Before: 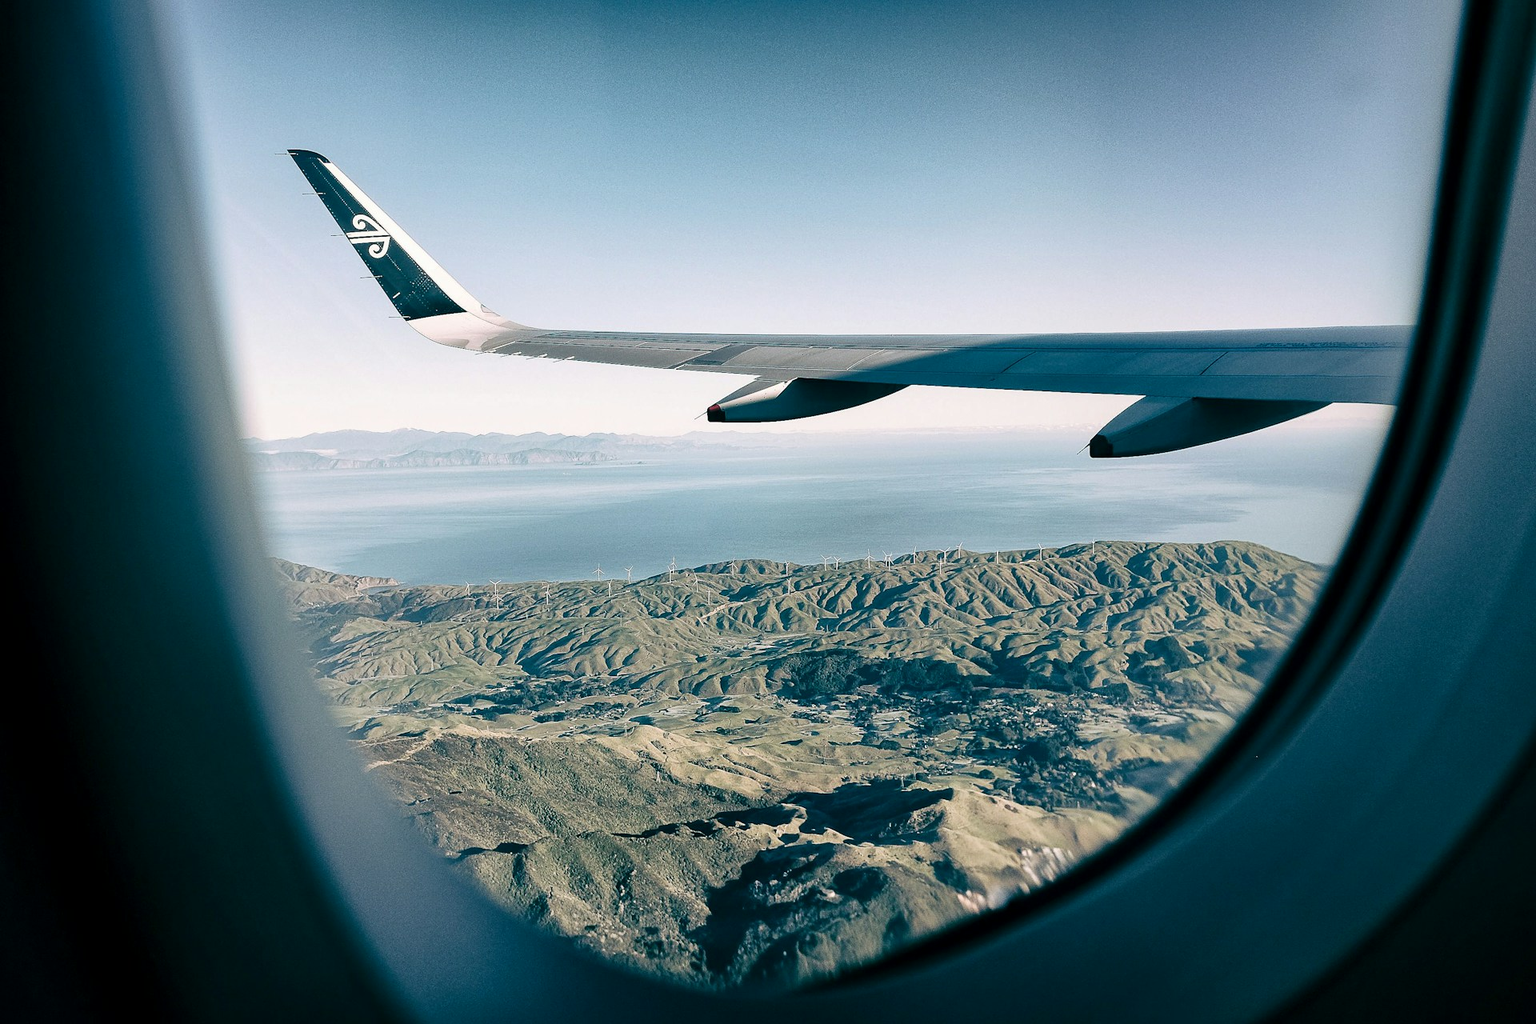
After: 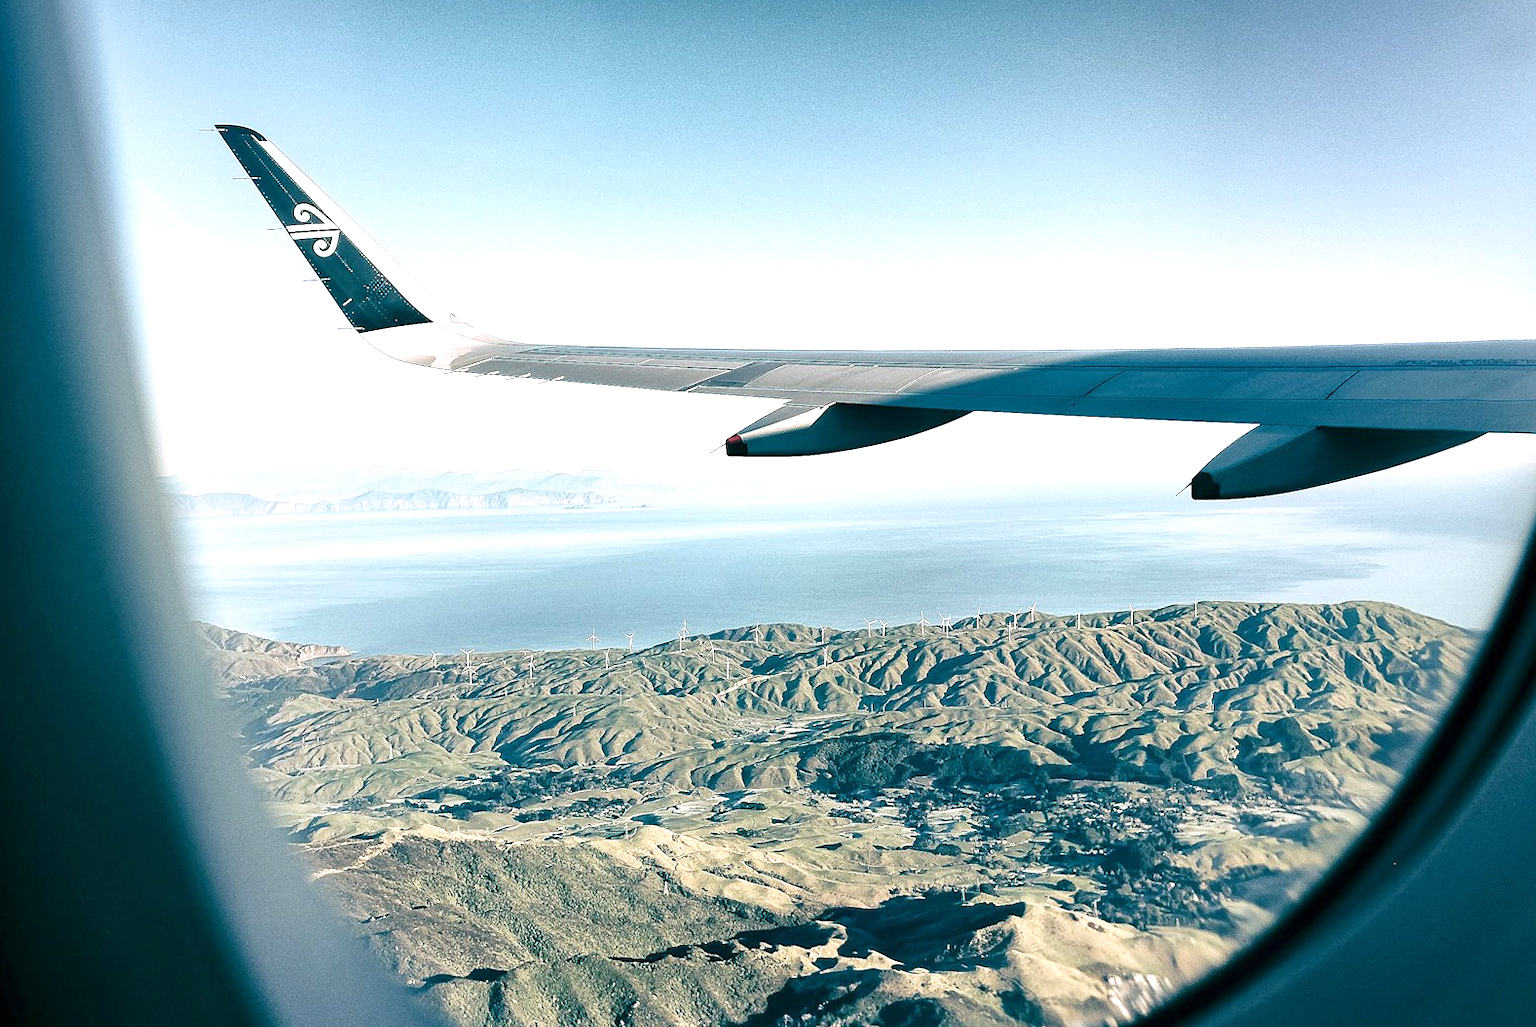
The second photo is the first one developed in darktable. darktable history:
exposure: black level correction 0, exposure 0.697 EV, compensate highlight preservation false
crop and rotate: left 7.274%, top 4.65%, right 10.561%, bottom 12.921%
